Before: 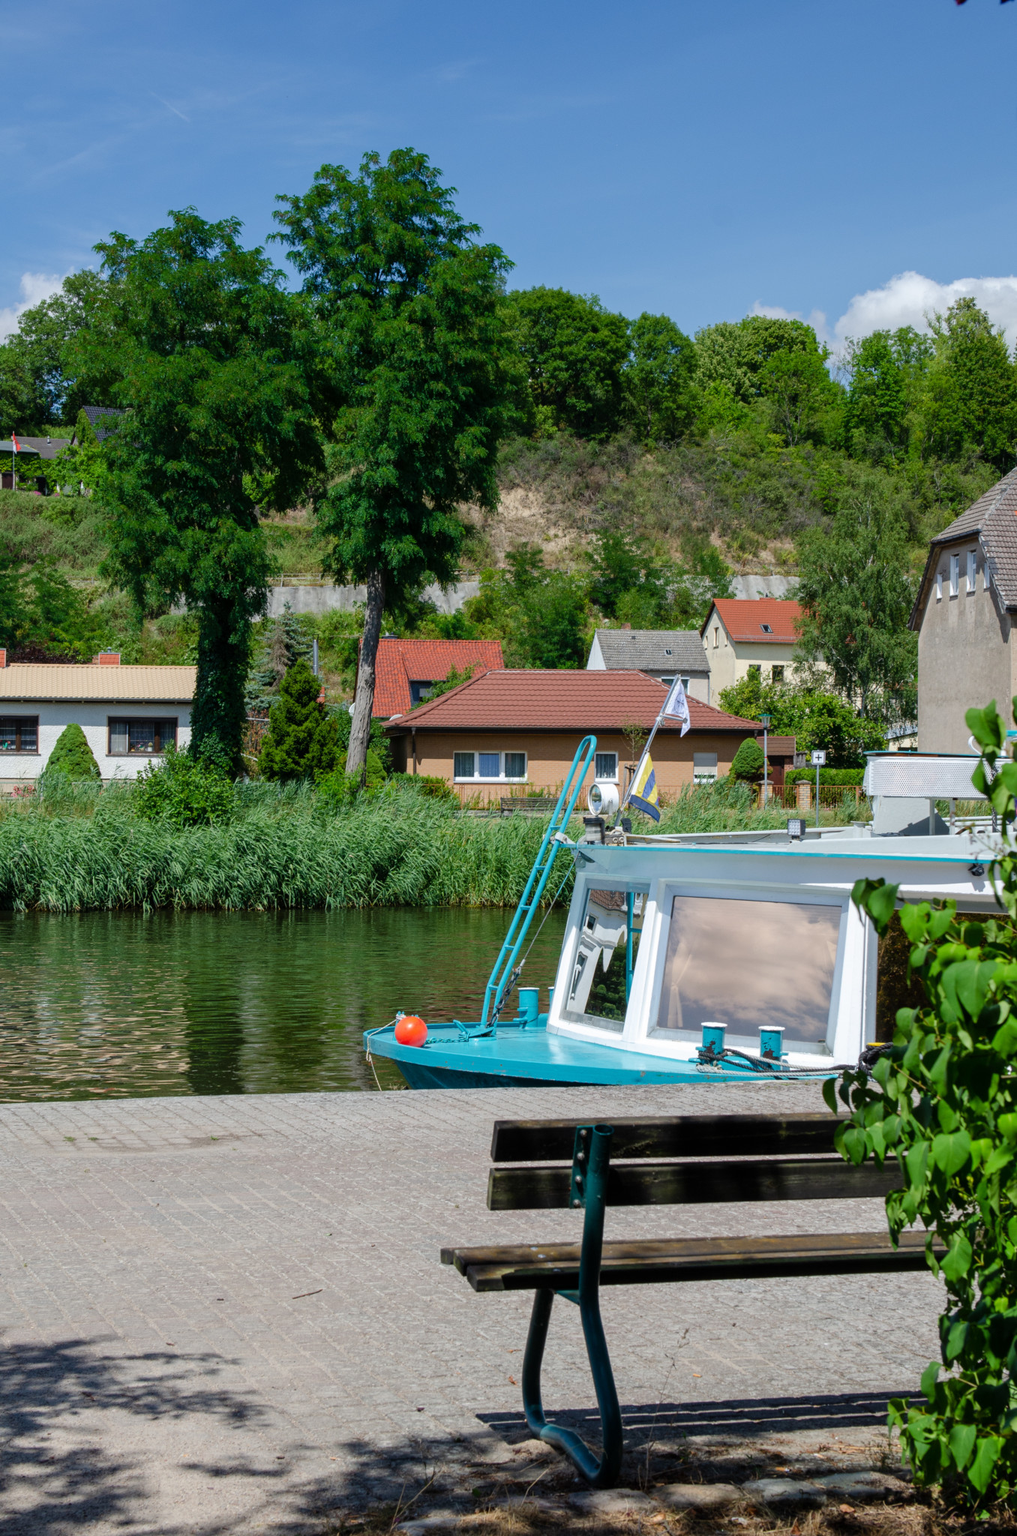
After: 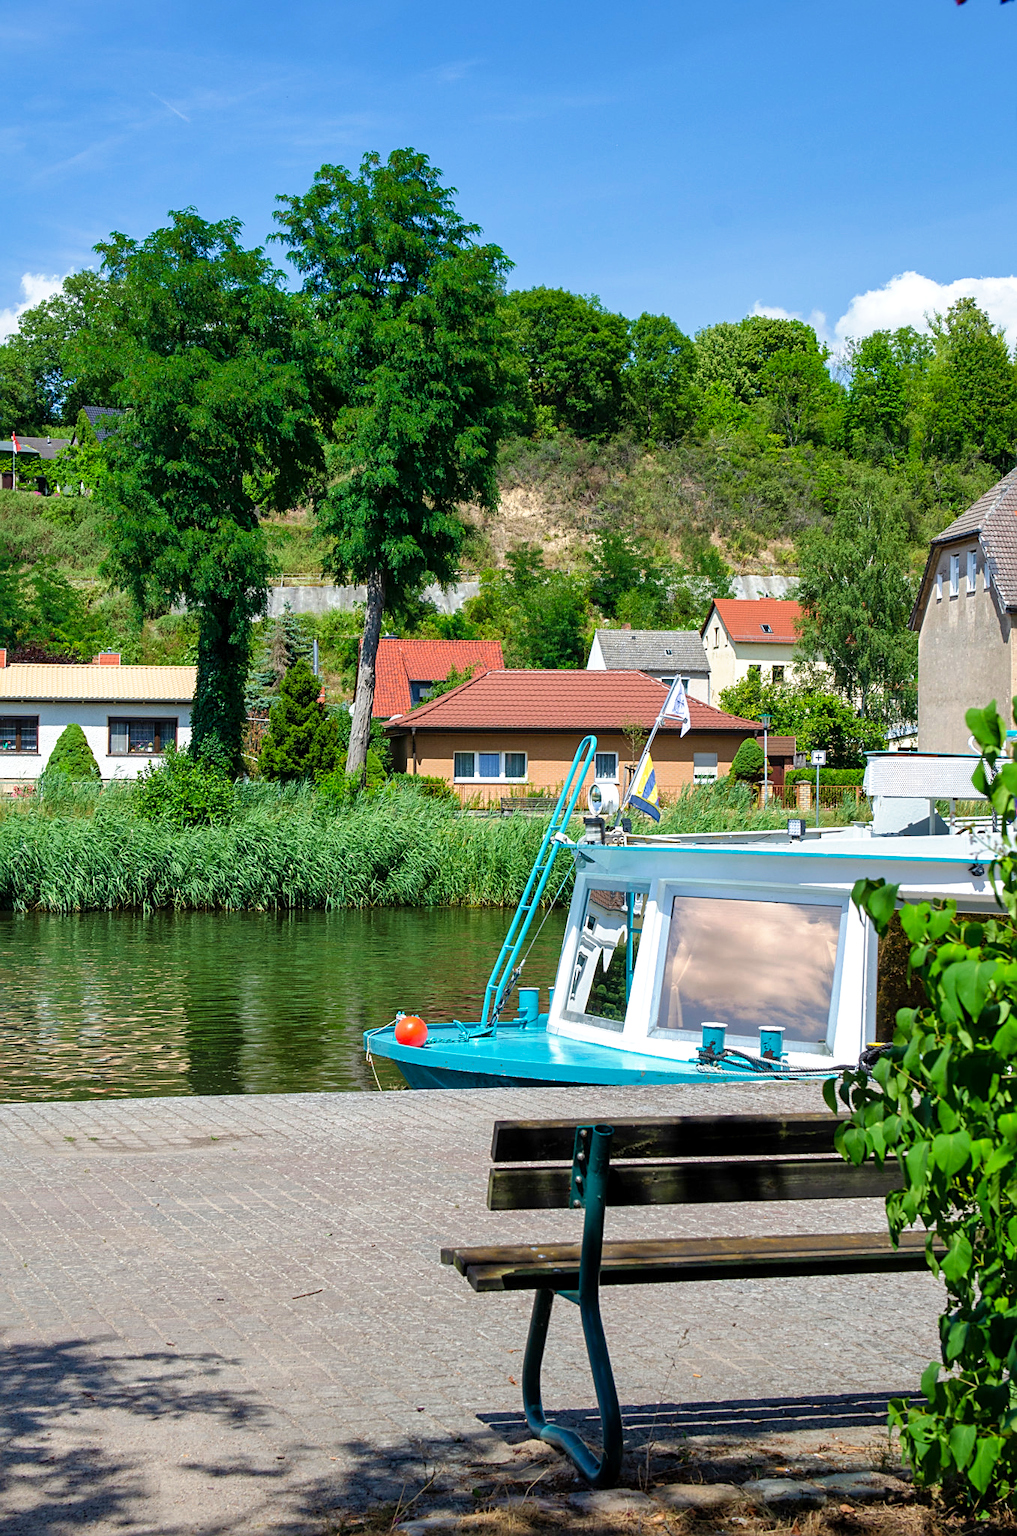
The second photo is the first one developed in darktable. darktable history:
tone curve: curves: ch0 [(0, 0) (0.003, 0.002) (0.011, 0.01) (0.025, 0.022) (0.044, 0.039) (0.069, 0.061) (0.1, 0.088) (0.136, 0.126) (0.177, 0.167) (0.224, 0.211) (0.277, 0.27) (0.335, 0.335) (0.399, 0.407) (0.468, 0.485) (0.543, 0.569) (0.623, 0.659) (0.709, 0.756) (0.801, 0.851) (0.898, 0.961) (1, 1)], preserve colors none
sharpen: on, module defaults
exposure: black level correction 0.001, exposure 0.5 EV, compensate exposure bias true, compensate highlight preservation false
shadows and highlights: on, module defaults
velvia: strength 17%
graduated density: rotation -180°, offset 24.95
